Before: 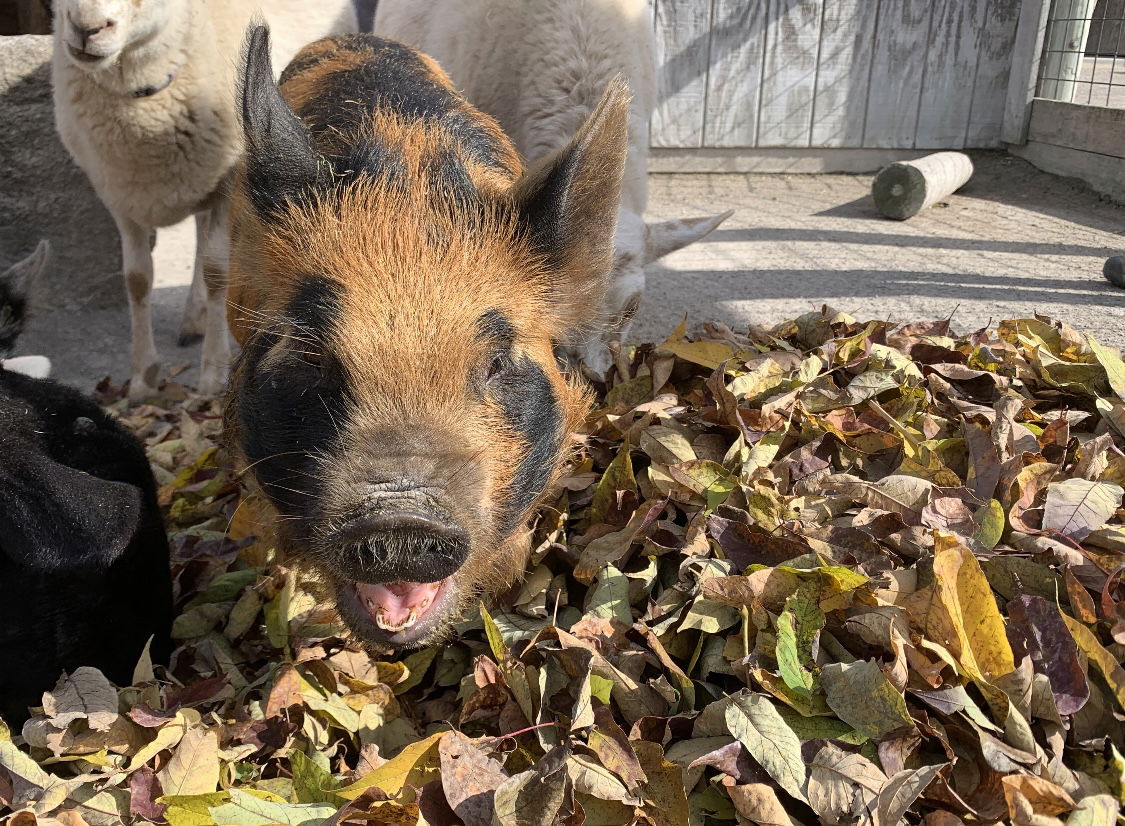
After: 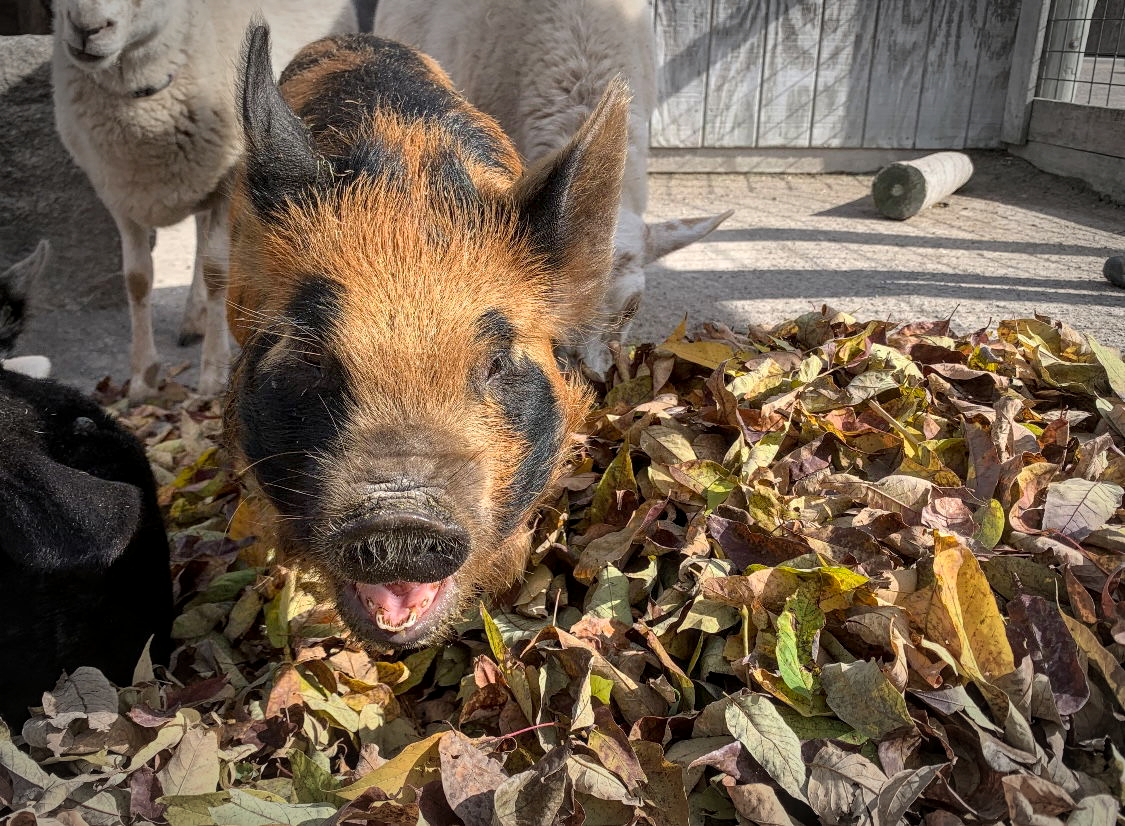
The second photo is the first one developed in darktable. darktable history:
vignetting: fall-off start 78.69%, width/height ratio 1.328
local contrast: on, module defaults
